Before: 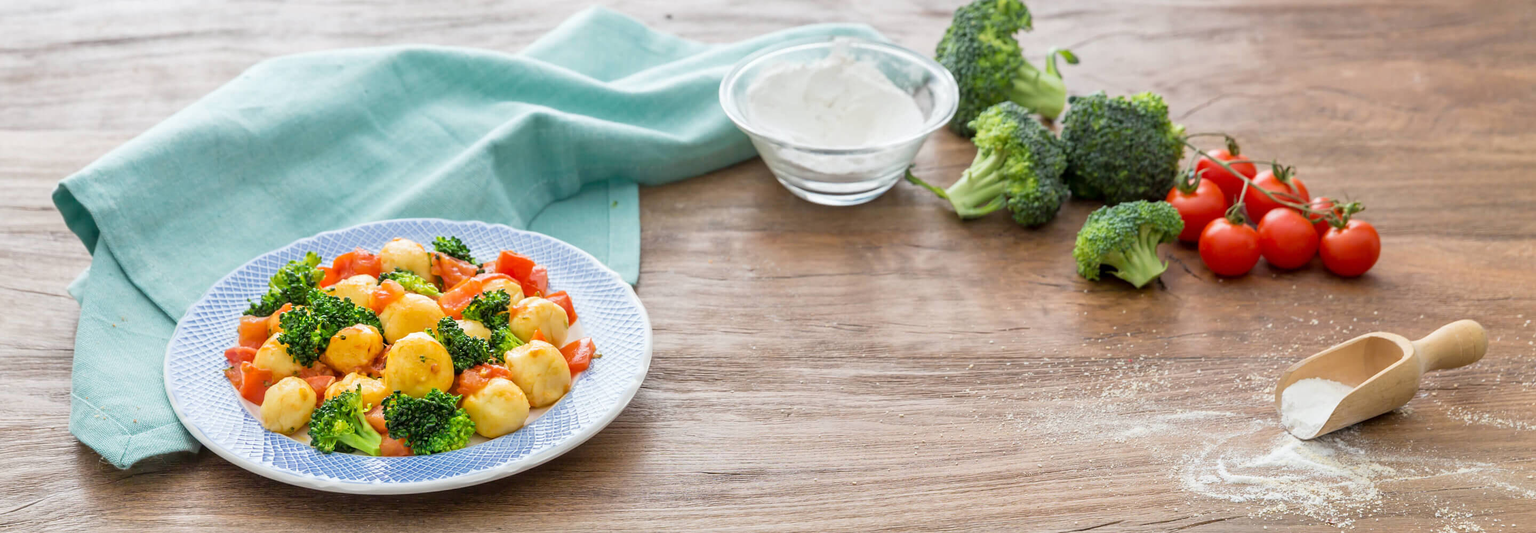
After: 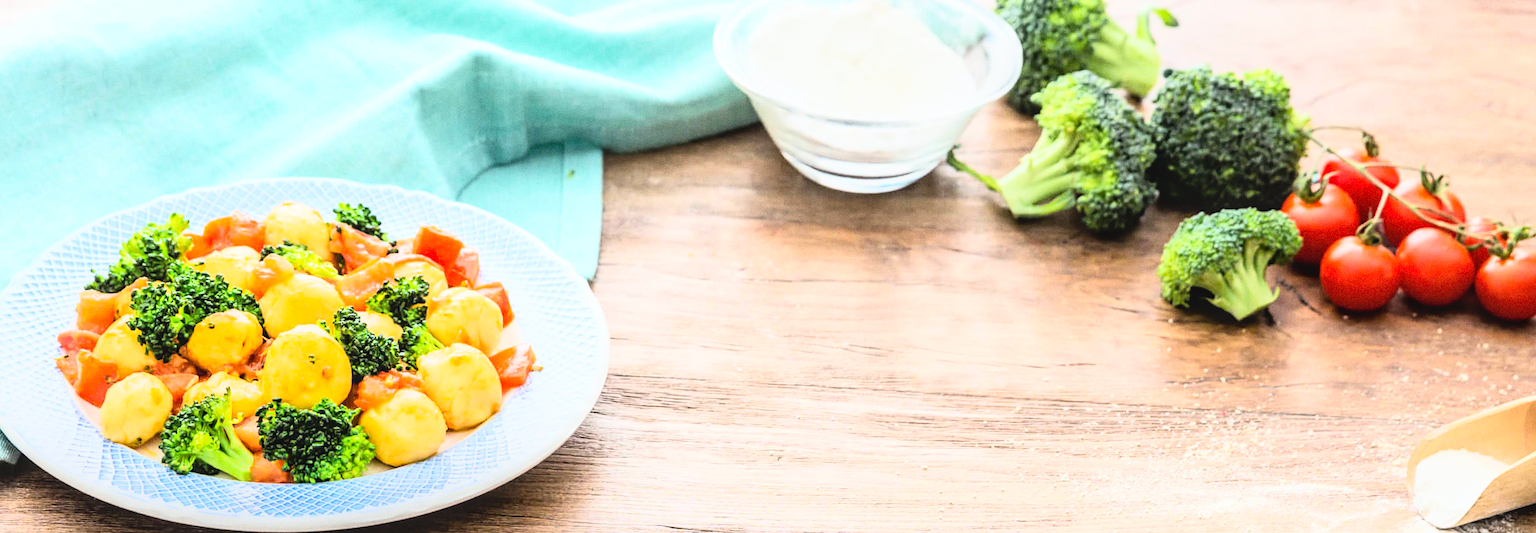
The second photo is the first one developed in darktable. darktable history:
tone equalizer: on, module defaults
rgb curve: curves: ch0 [(0, 0) (0.21, 0.15) (0.24, 0.21) (0.5, 0.75) (0.75, 0.96) (0.89, 0.99) (1, 1)]; ch1 [(0, 0.02) (0.21, 0.13) (0.25, 0.2) (0.5, 0.67) (0.75, 0.9) (0.89, 0.97) (1, 1)]; ch2 [(0, 0.02) (0.21, 0.13) (0.25, 0.2) (0.5, 0.67) (0.75, 0.9) (0.89, 0.97) (1, 1)], compensate middle gray true
local contrast: detail 110%
grain: coarseness 0.09 ISO
crop and rotate: angle -3.27°, left 5.211%, top 5.211%, right 4.607%, bottom 4.607%
